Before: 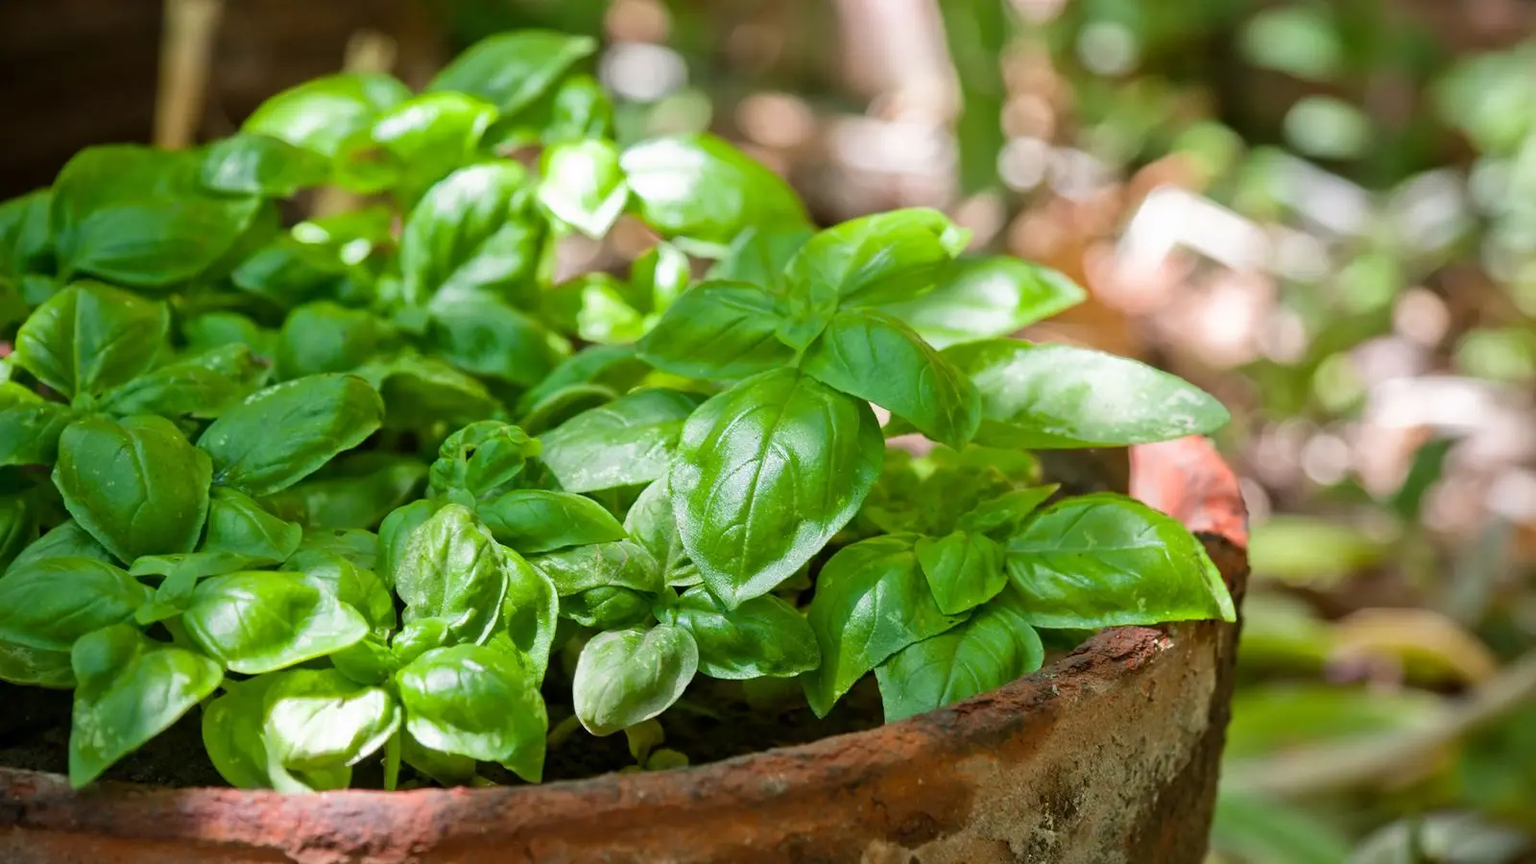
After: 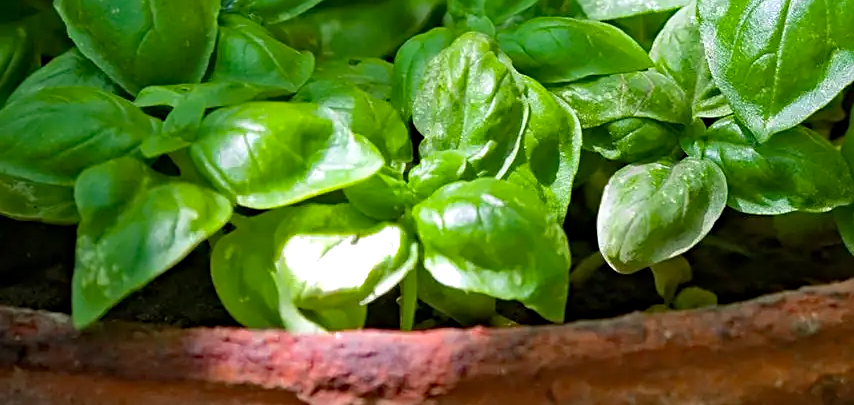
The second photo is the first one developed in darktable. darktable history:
haze removal: strength 0.4, distance 0.22, compatibility mode true, adaptive false
sharpen: on, module defaults
crop and rotate: top 54.778%, right 46.61%, bottom 0.159%
